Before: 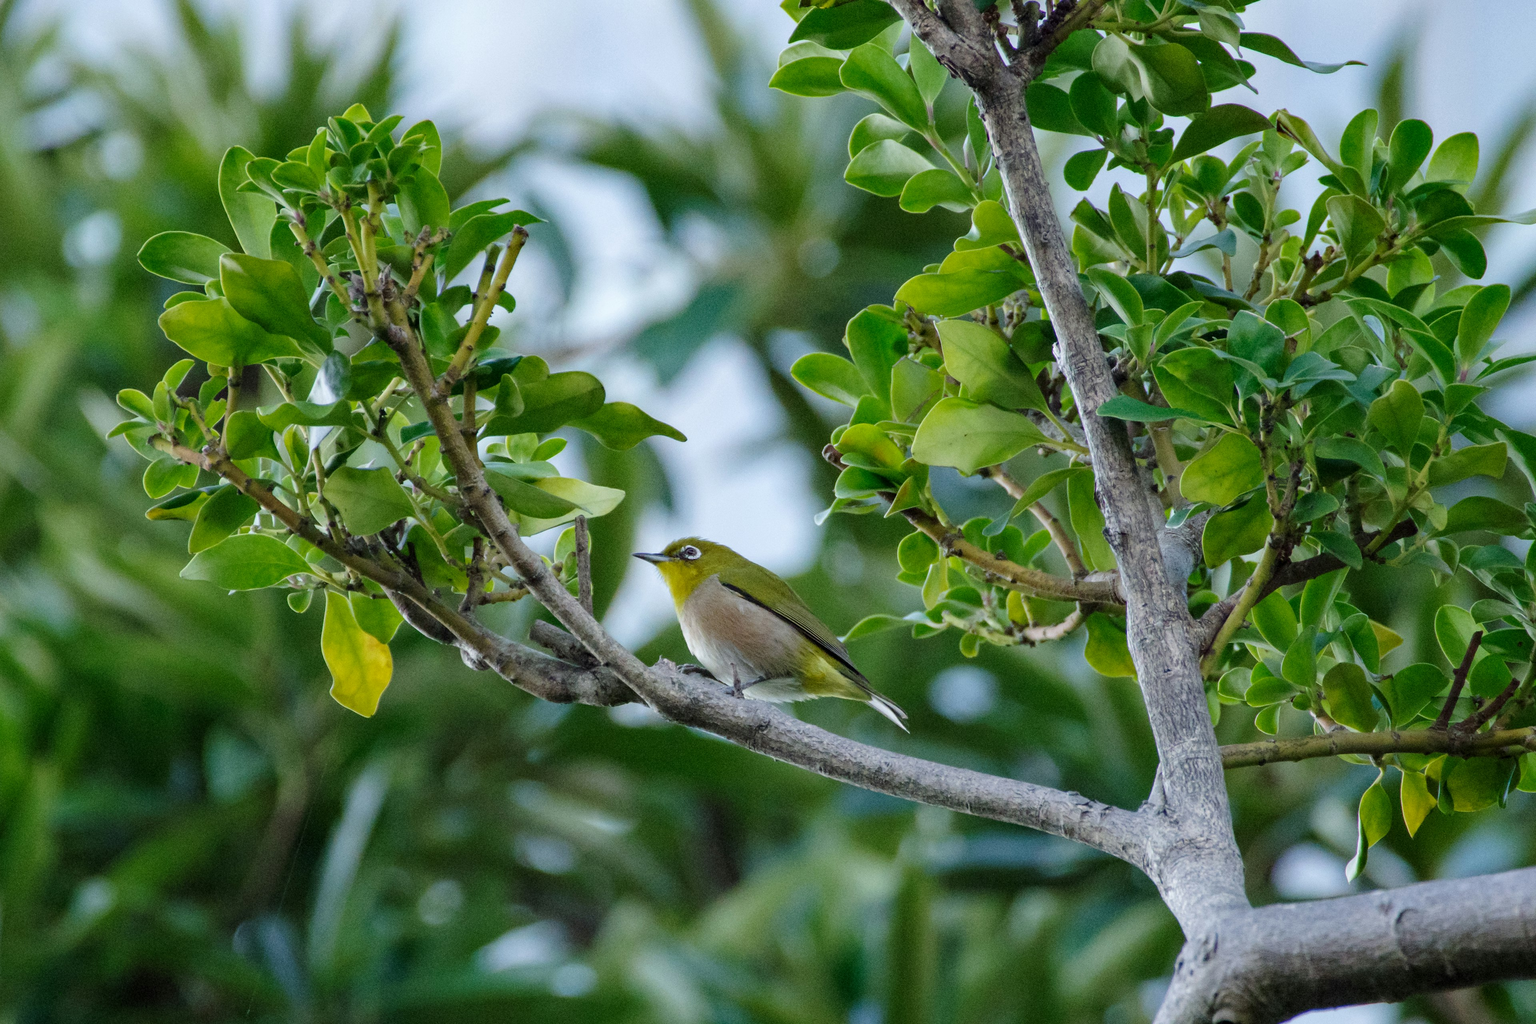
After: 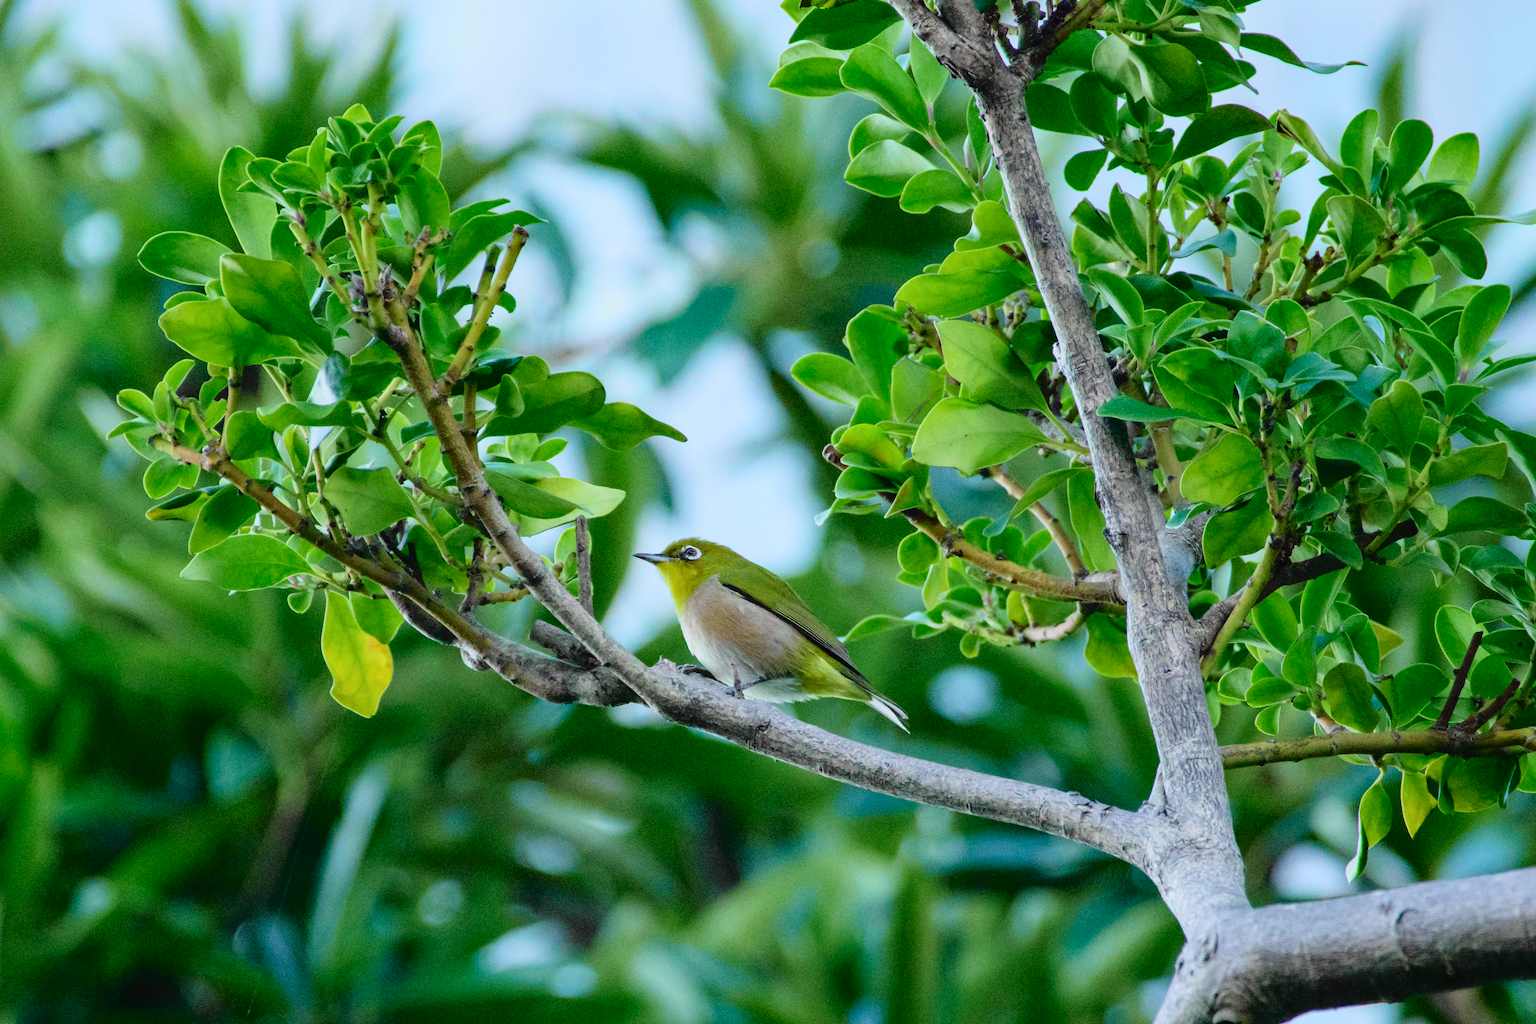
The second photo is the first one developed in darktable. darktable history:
tone curve: curves: ch0 [(0, 0.022) (0.114, 0.088) (0.282, 0.316) (0.446, 0.511) (0.613, 0.693) (0.786, 0.843) (0.999, 0.949)]; ch1 [(0, 0) (0.395, 0.343) (0.463, 0.427) (0.486, 0.474) (0.503, 0.5) (0.535, 0.522) (0.555, 0.546) (0.594, 0.614) (0.755, 0.793) (1, 1)]; ch2 [(0, 0) (0.369, 0.388) (0.449, 0.431) (0.501, 0.5) (0.528, 0.517) (0.561, 0.59) (0.612, 0.646) (0.697, 0.721) (1, 1)], color space Lab, independent channels, preserve colors none
